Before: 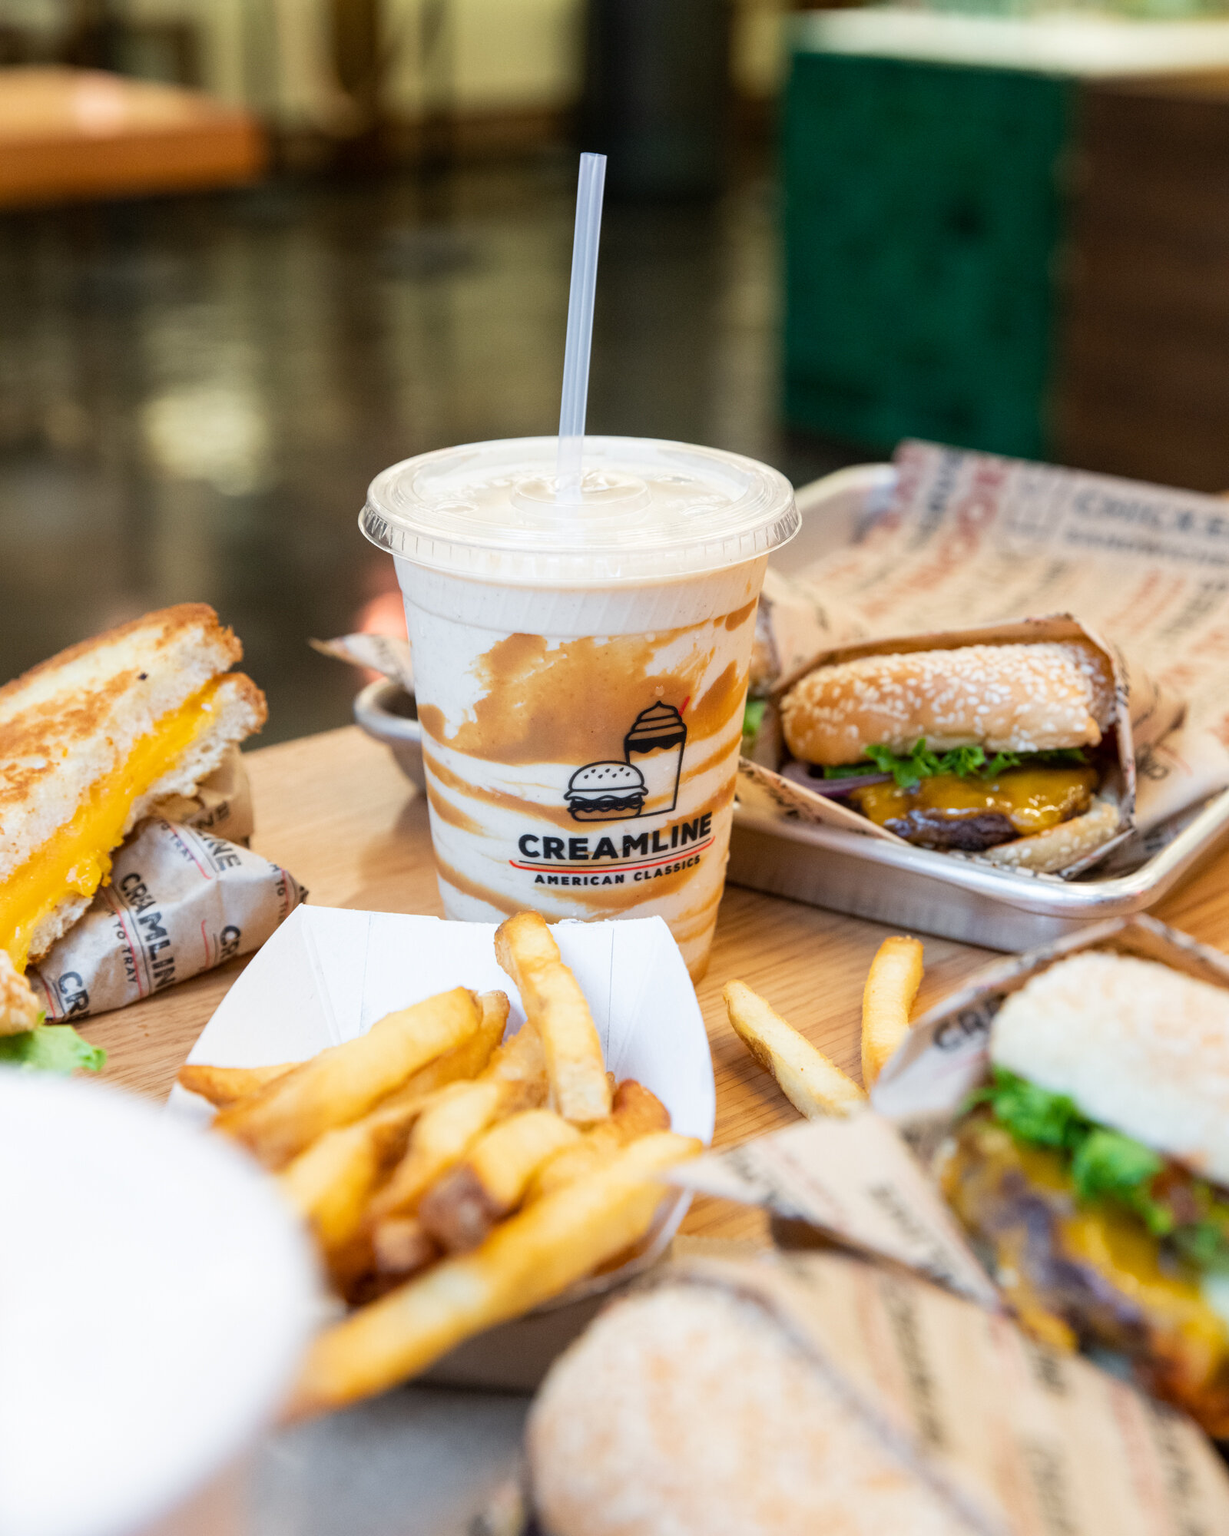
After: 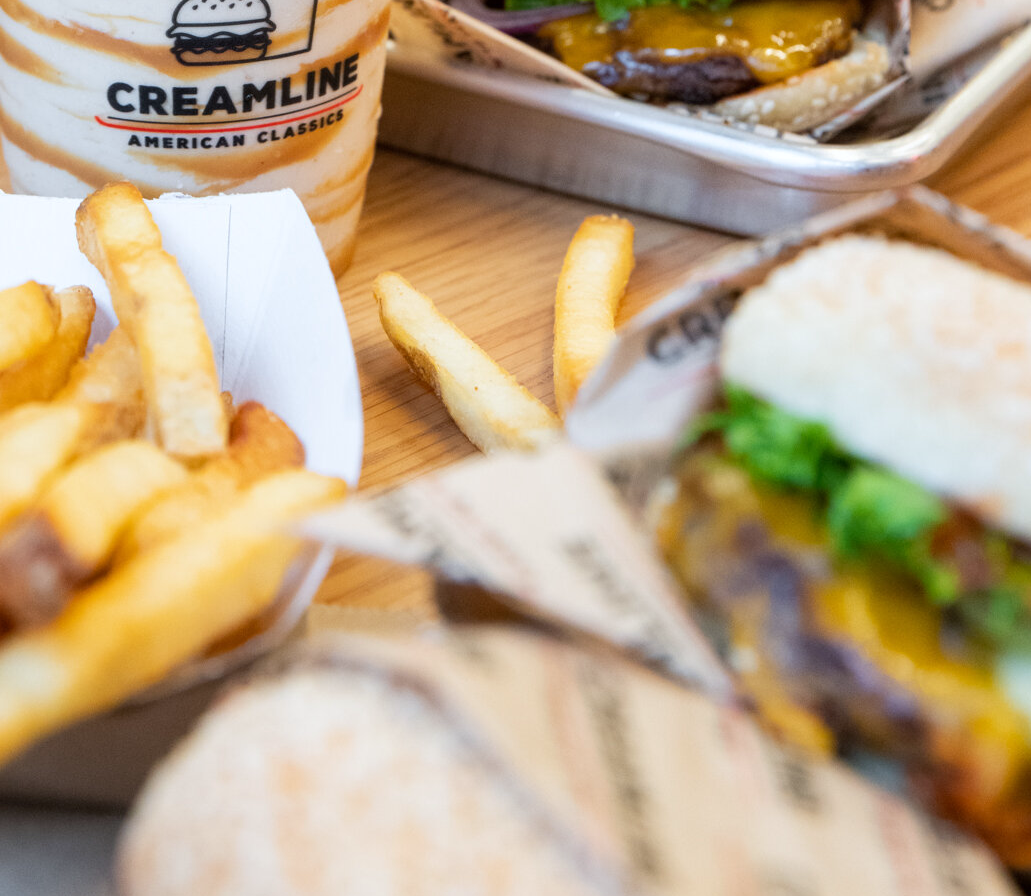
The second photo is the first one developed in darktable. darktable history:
crop and rotate: left 35.509%, top 50.238%, bottom 4.934%
white balance: red 0.988, blue 1.017
